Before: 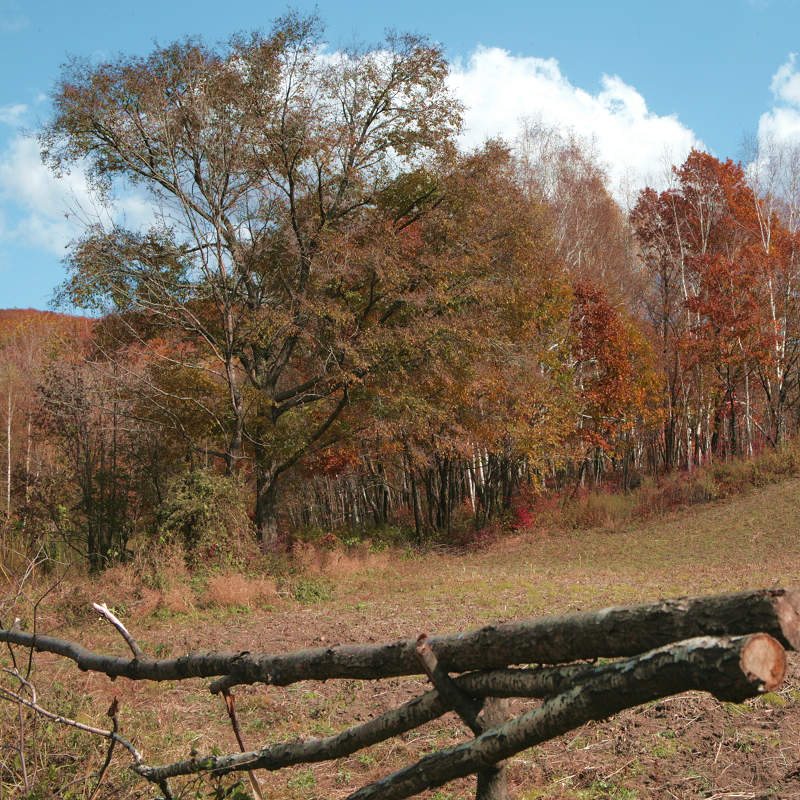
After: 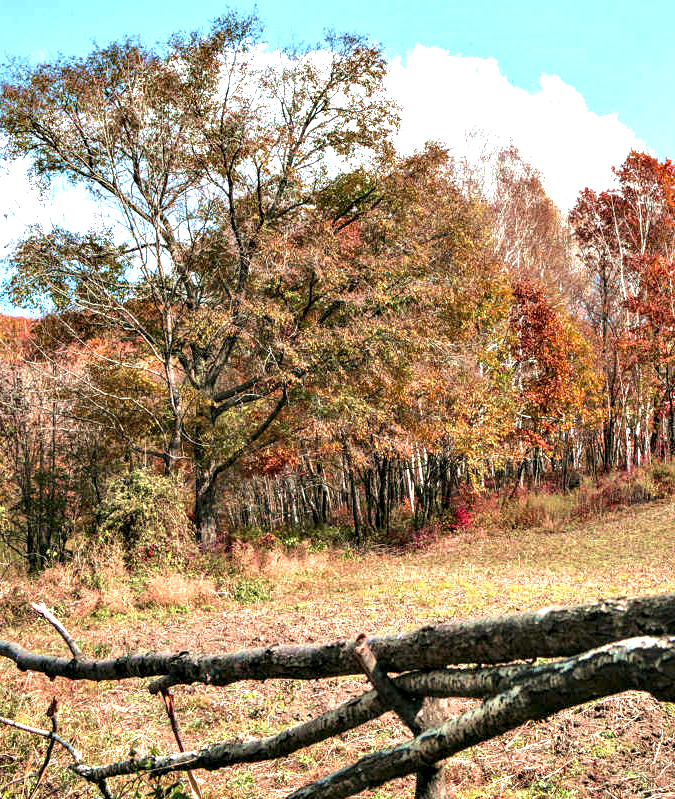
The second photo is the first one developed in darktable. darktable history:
crop: left 7.698%, right 7.843%
exposure: black level correction 0.001, exposure 1.131 EV, compensate highlight preservation false
local contrast: detail 130%
contrast equalizer: y [[0.6 ×6], [0.55 ×6], [0 ×6], [0 ×6], [0 ×6]]
